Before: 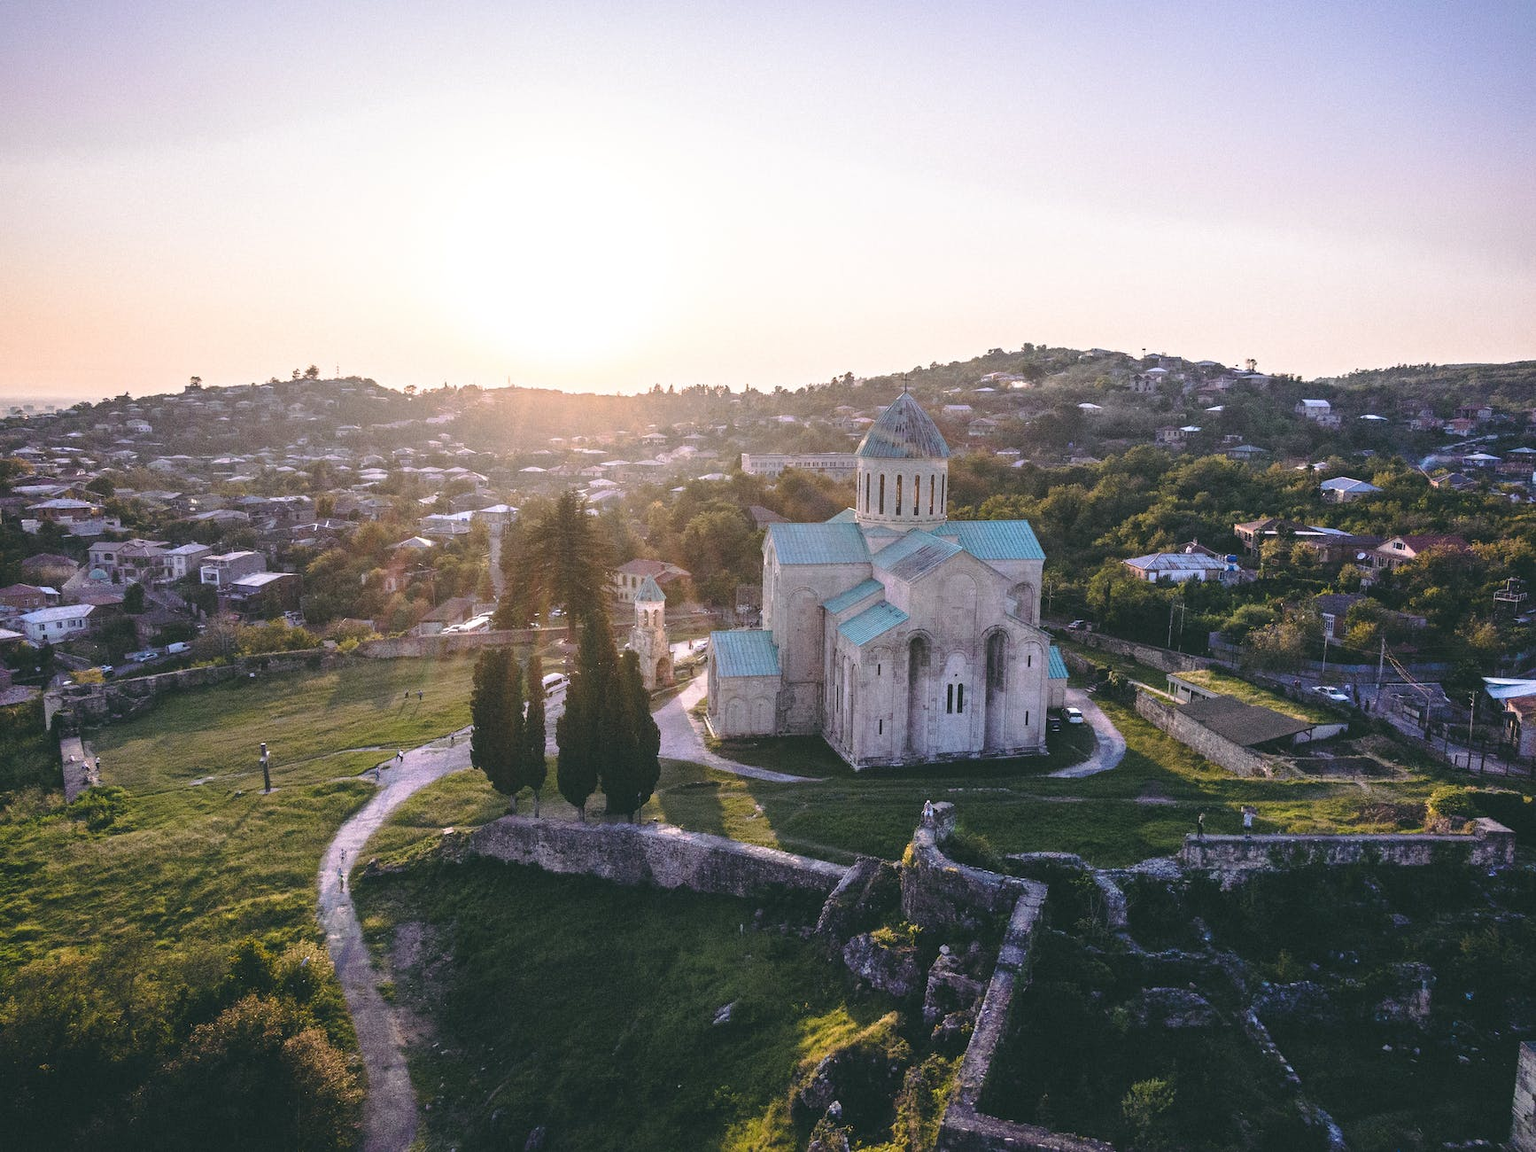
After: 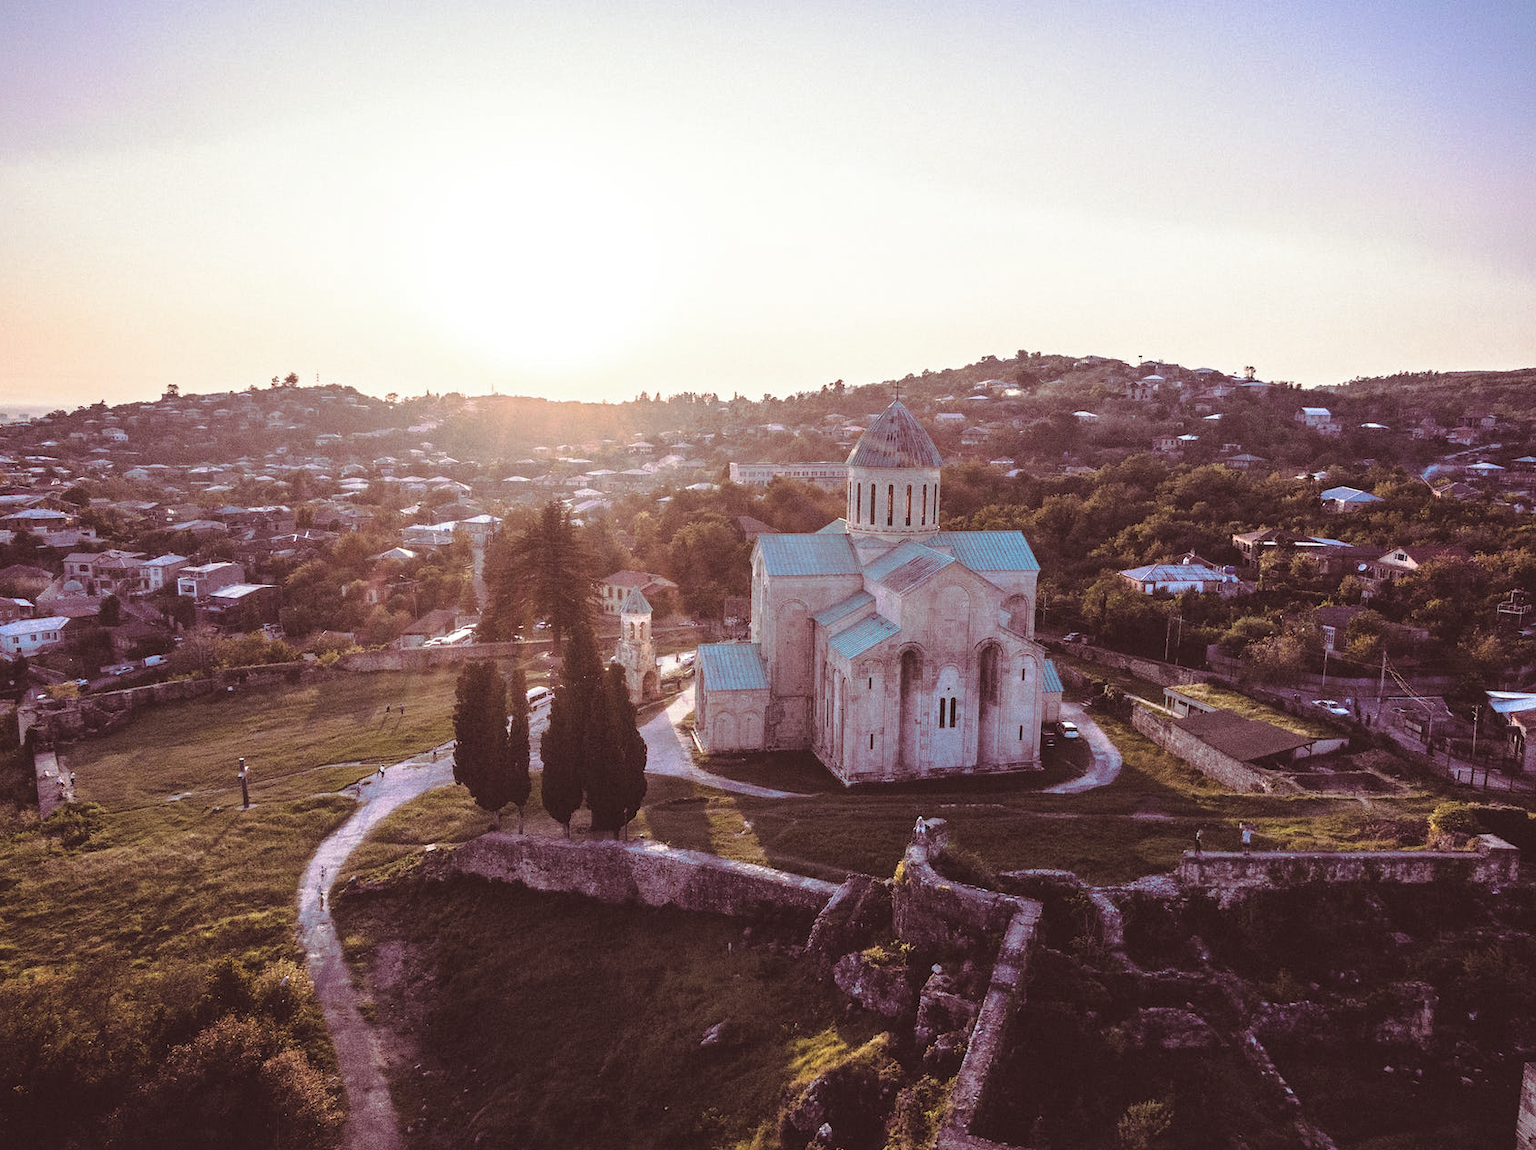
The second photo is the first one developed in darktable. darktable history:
crop: left 1.743%, right 0.268%, bottom 2.011%
split-toning: shadows › hue 360°
